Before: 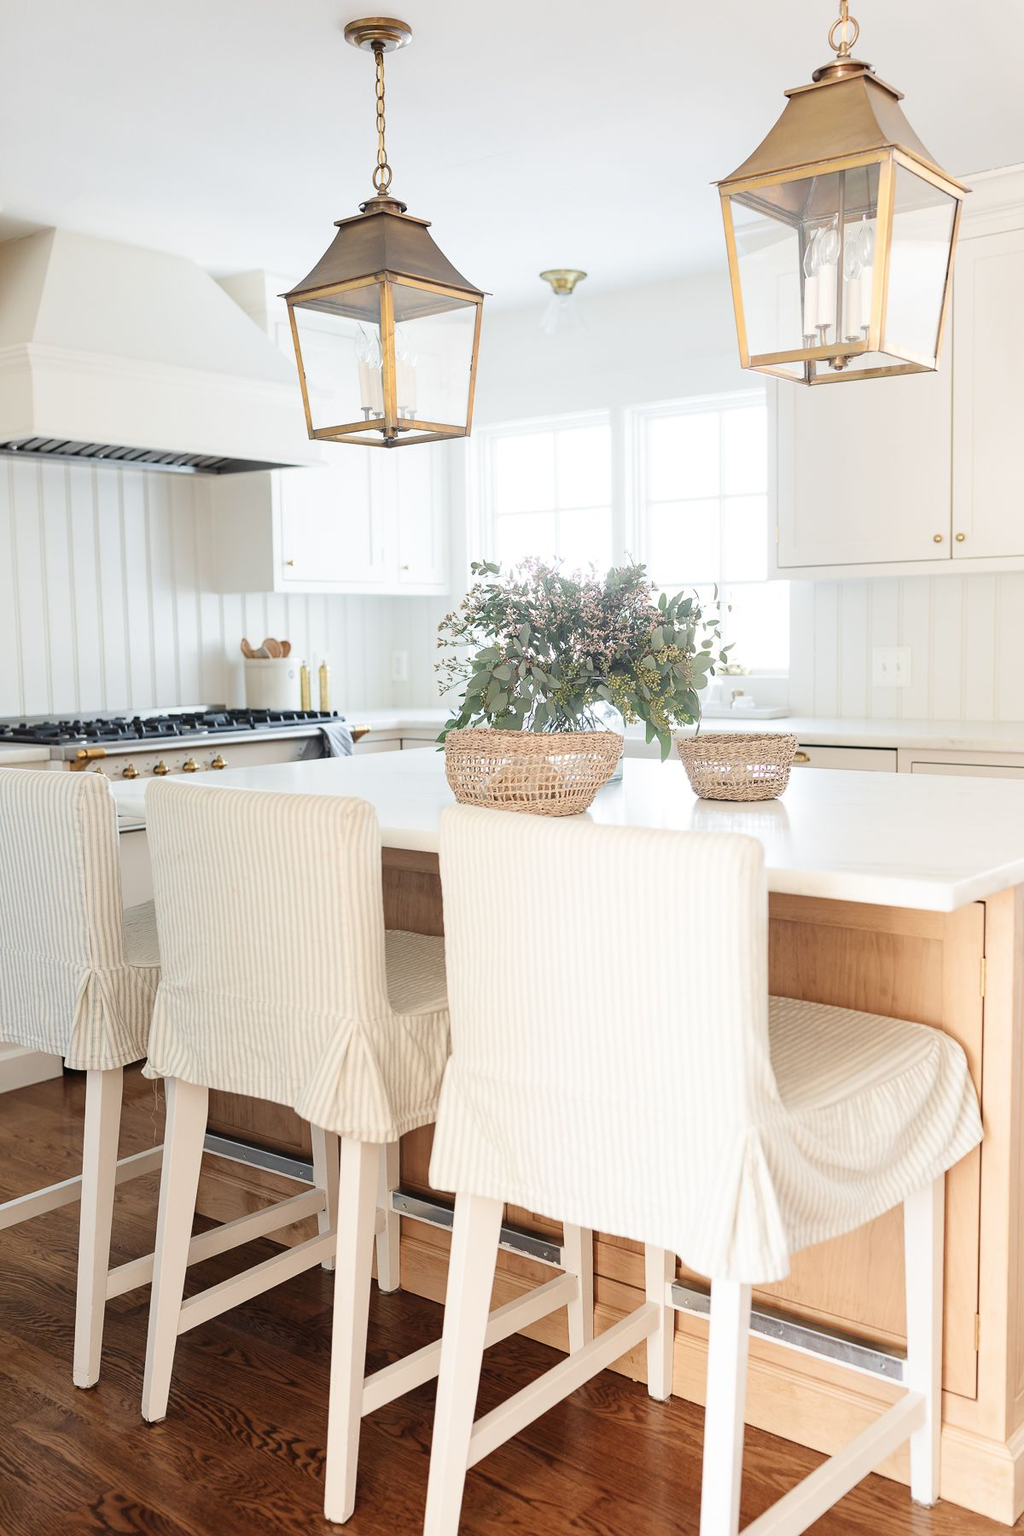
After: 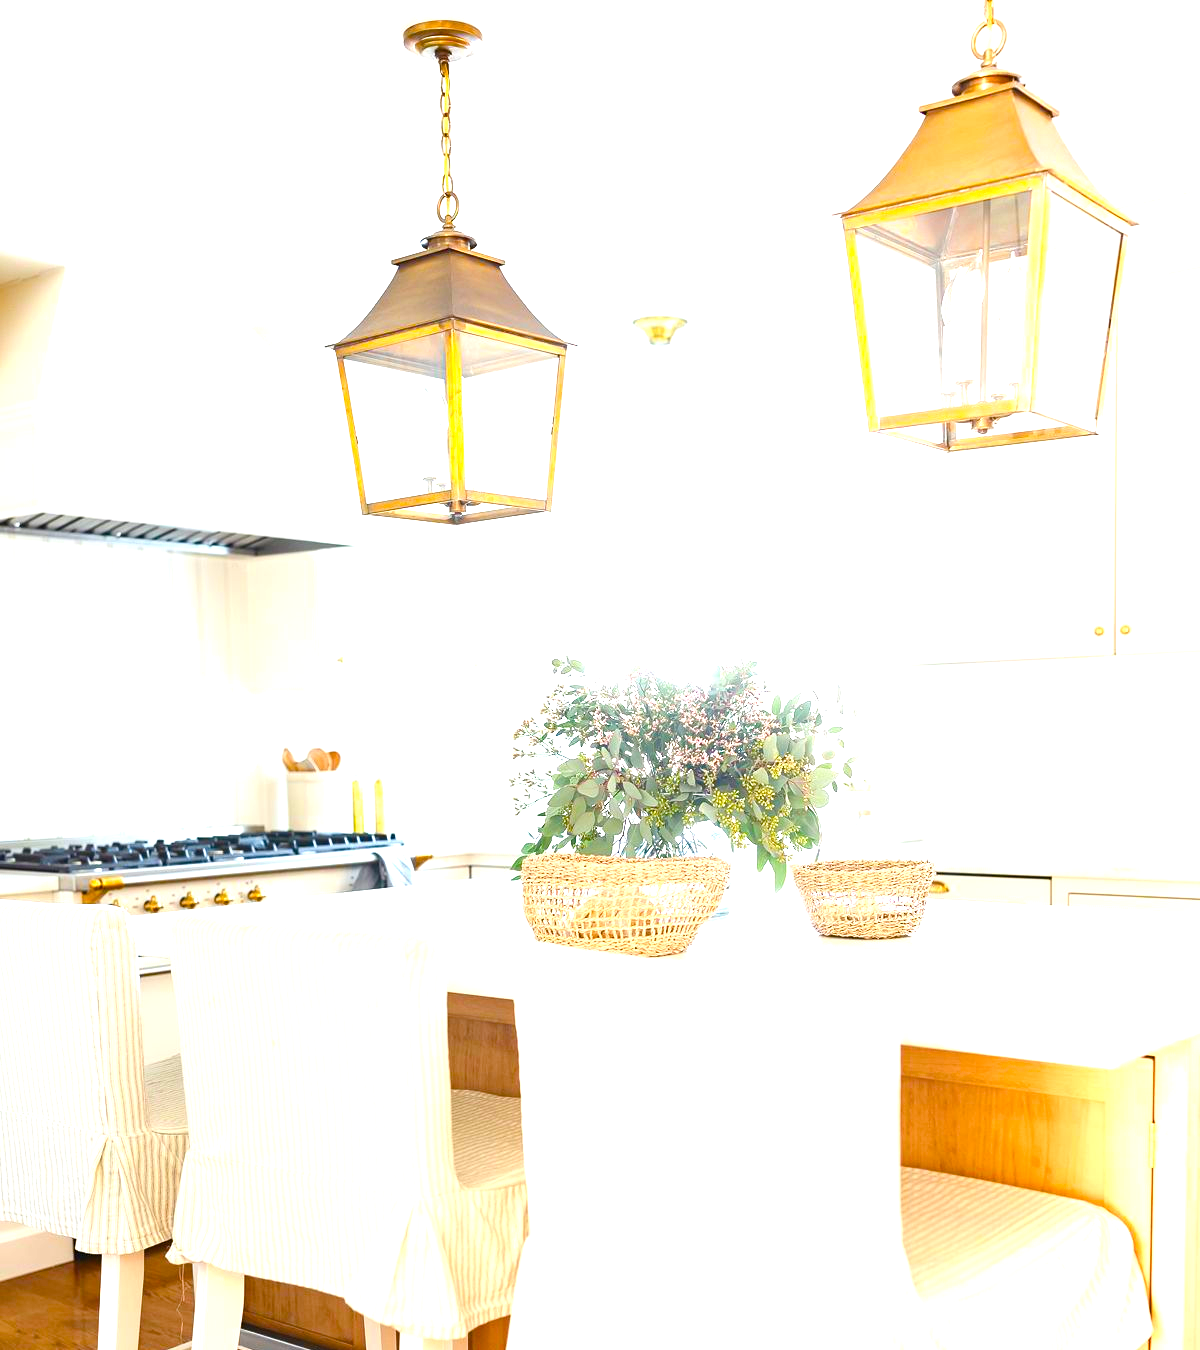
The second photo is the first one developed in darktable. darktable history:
crop: bottom 24.99%
exposure: black level correction 0, exposure 1.104 EV, compensate exposure bias true, compensate highlight preservation false
color balance rgb: linear chroma grading › global chroma 14.426%, perceptual saturation grading › global saturation 36.985%, perceptual saturation grading › shadows 35.825%, perceptual brilliance grading › global brilliance 2.723%, perceptual brilliance grading › highlights -2.815%, perceptual brilliance grading › shadows 2.786%, global vibrance 20%
